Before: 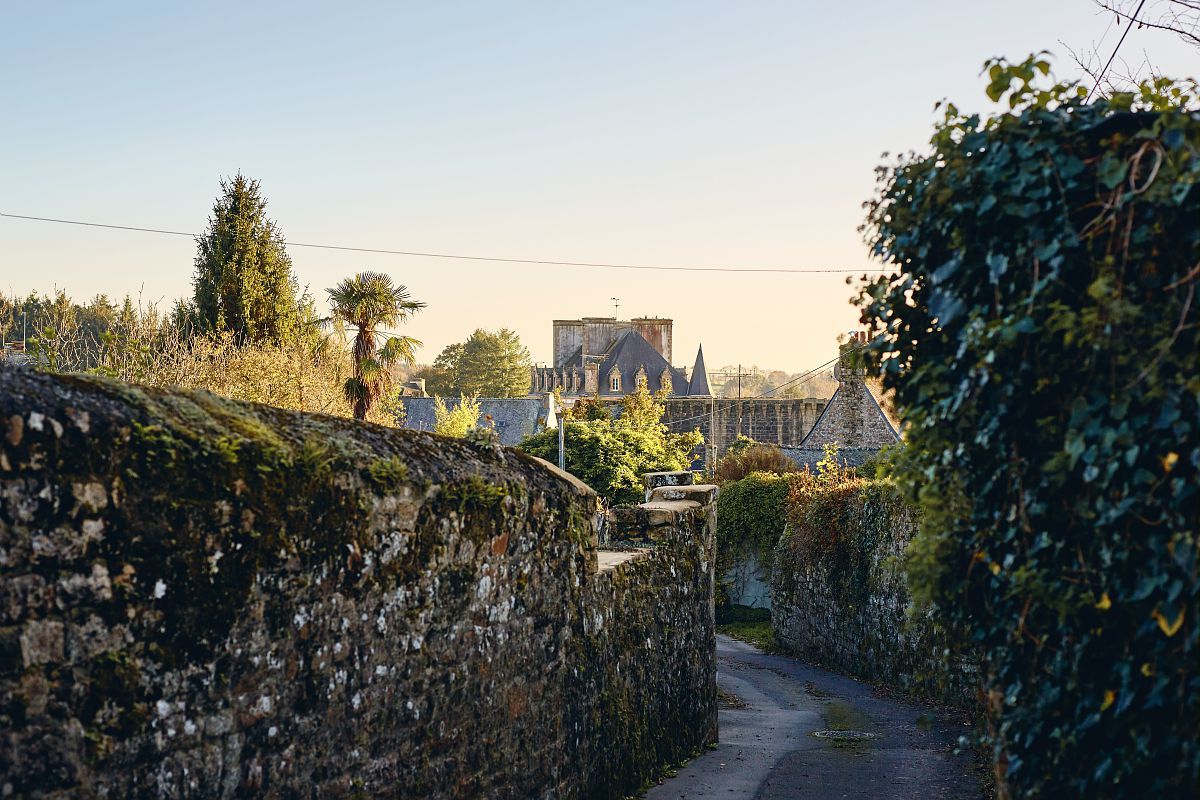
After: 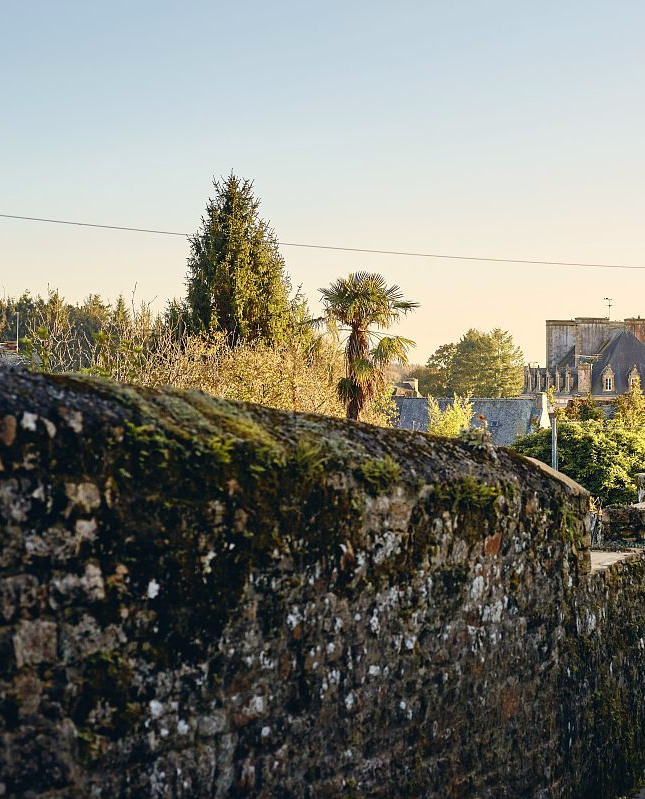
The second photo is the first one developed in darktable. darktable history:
color calibration: x 0.342, y 0.355, temperature 5146 K
tone equalizer: -7 EV 0.13 EV, smoothing diameter 25%, edges refinement/feathering 10, preserve details guided filter
crop: left 0.587%, right 45.588%, bottom 0.086%
